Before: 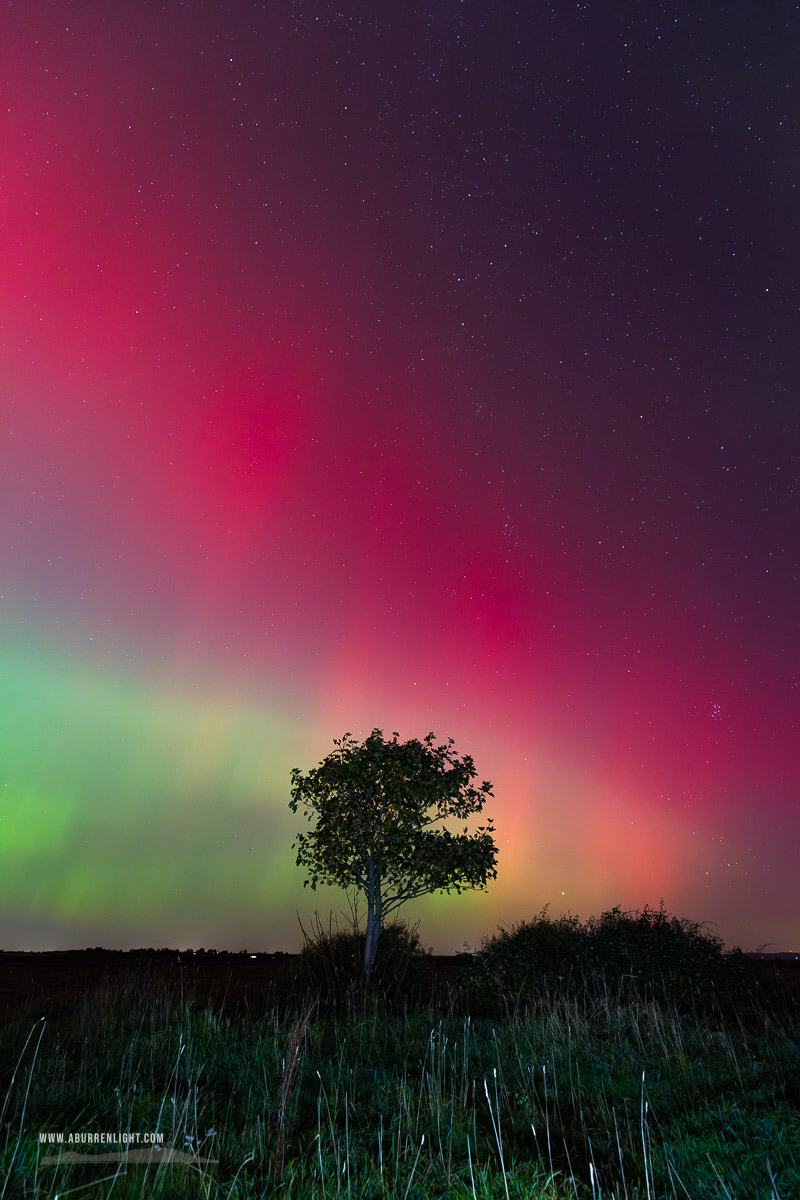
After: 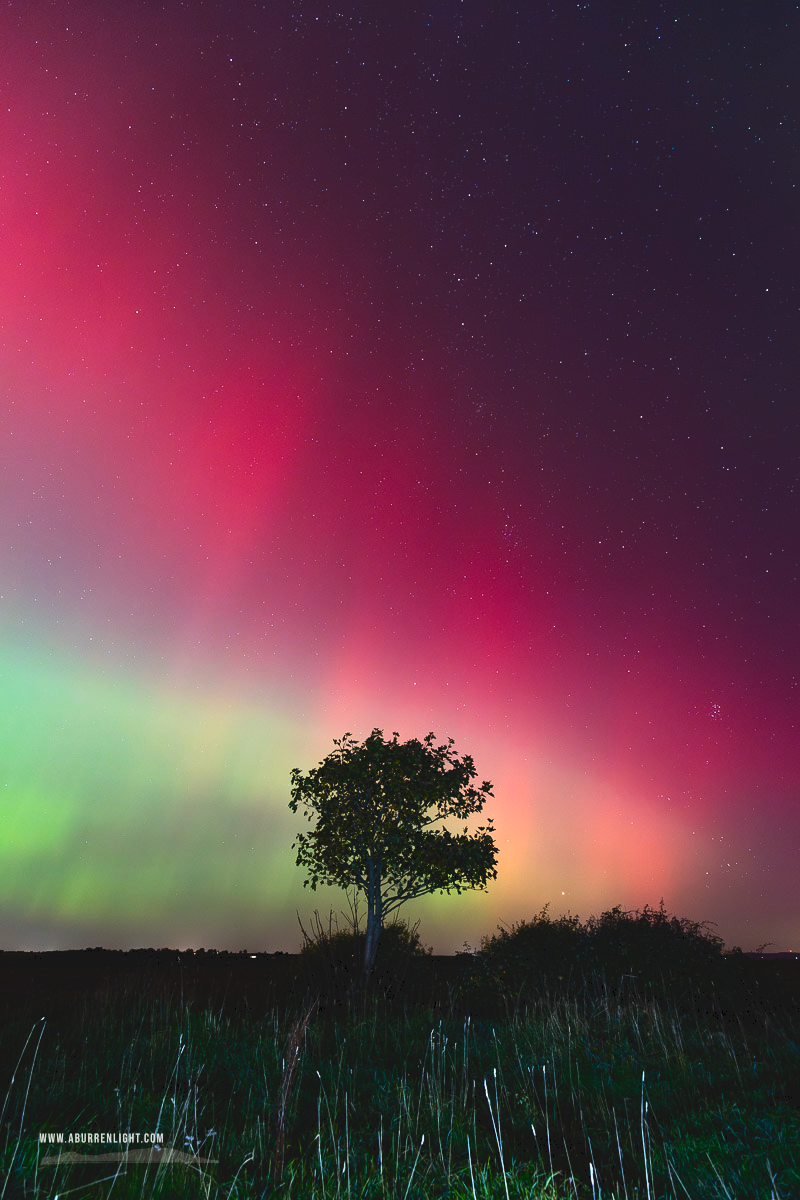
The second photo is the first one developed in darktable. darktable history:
tone curve: curves: ch0 [(0, 0) (0.003, 0.072) (0.011, 0.077) (0.025, 0.082) (0.044, 0.094) (0.069, 0.106) (0.1, 0.125) (0.136, 0.145) (0.177, 0.173) (0.224, 0.216) (0.277, 0.281) (0.335, 0.356) (0.399, 0.436) (0.468, 0.53) (0.543, 0.629) (0.623, 0.724) (0.709, 0.808) (0.801, 0.88) (0.898, 0.941) (1, 1)], color space Lab, independent channels, preserve colors none
